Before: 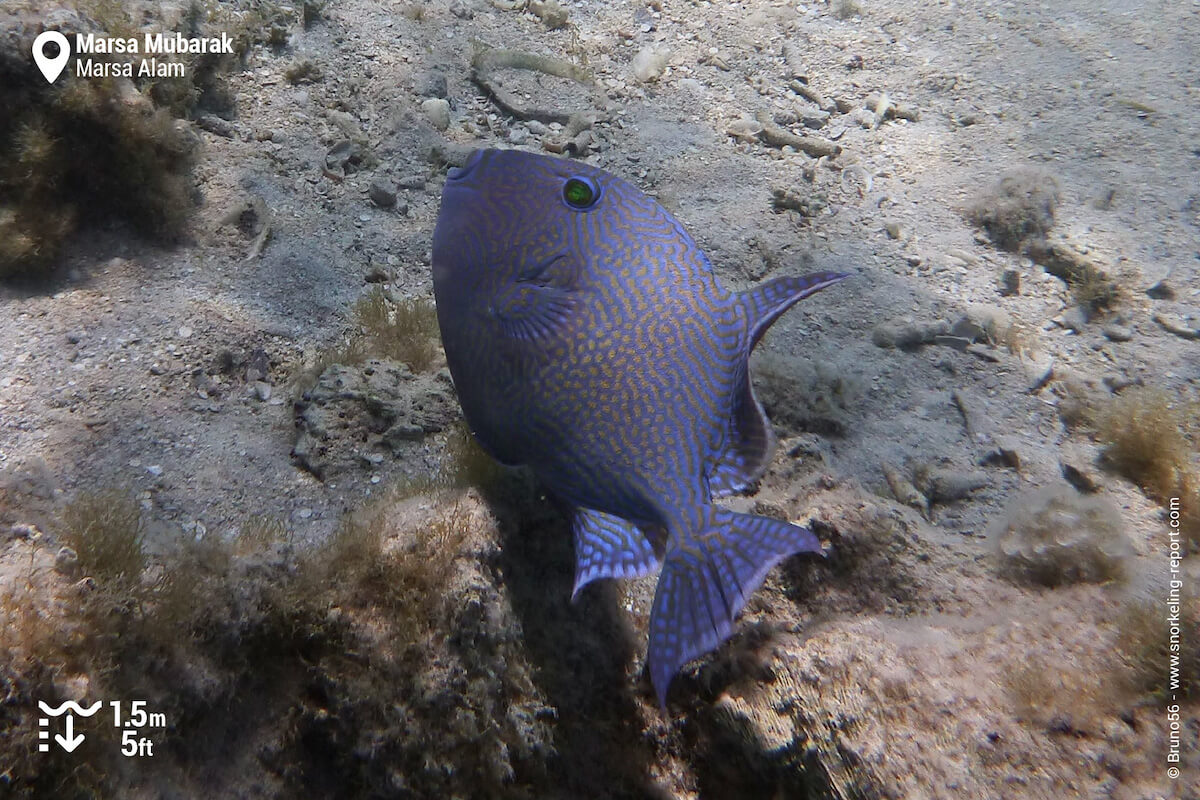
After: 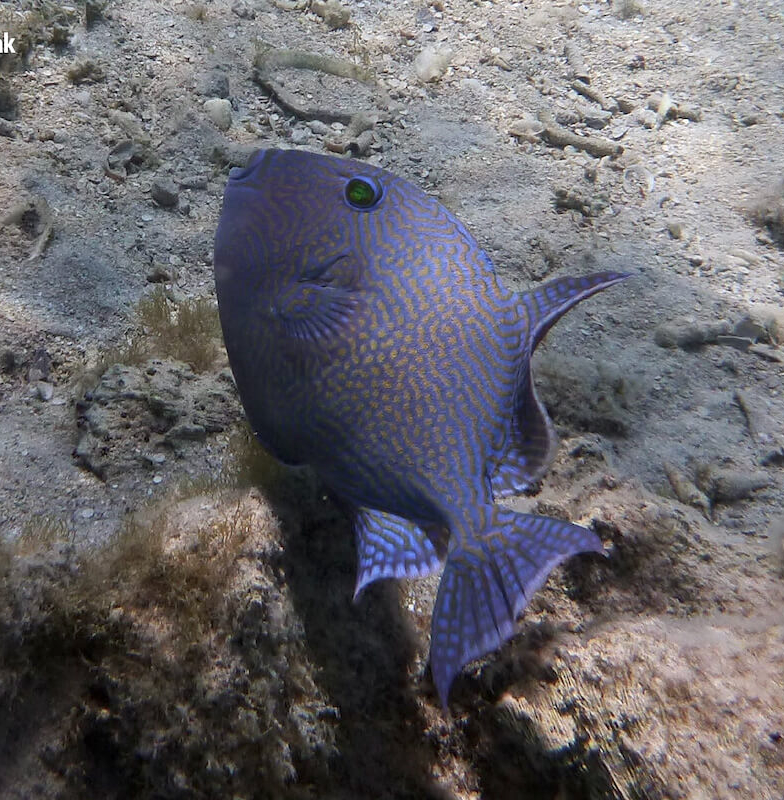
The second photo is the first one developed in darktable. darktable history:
crop and rotate: left 18.218%, right 16.372%
local contrast: highlights 106%, shadows 99%, detail 120%, midtone range 0.2
